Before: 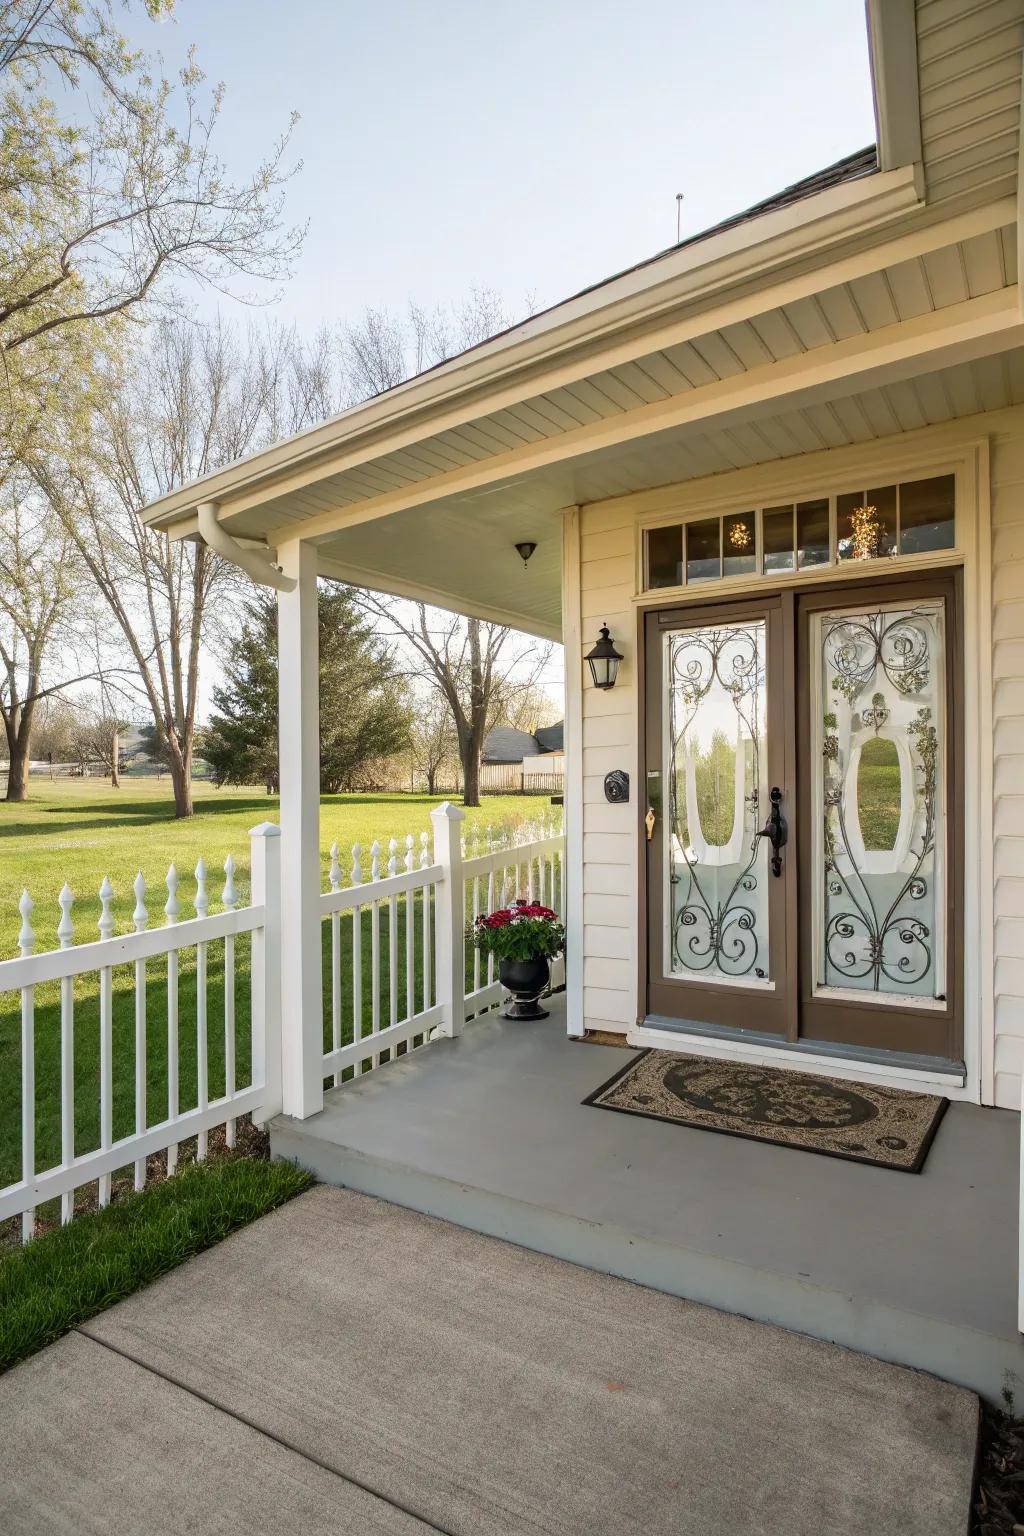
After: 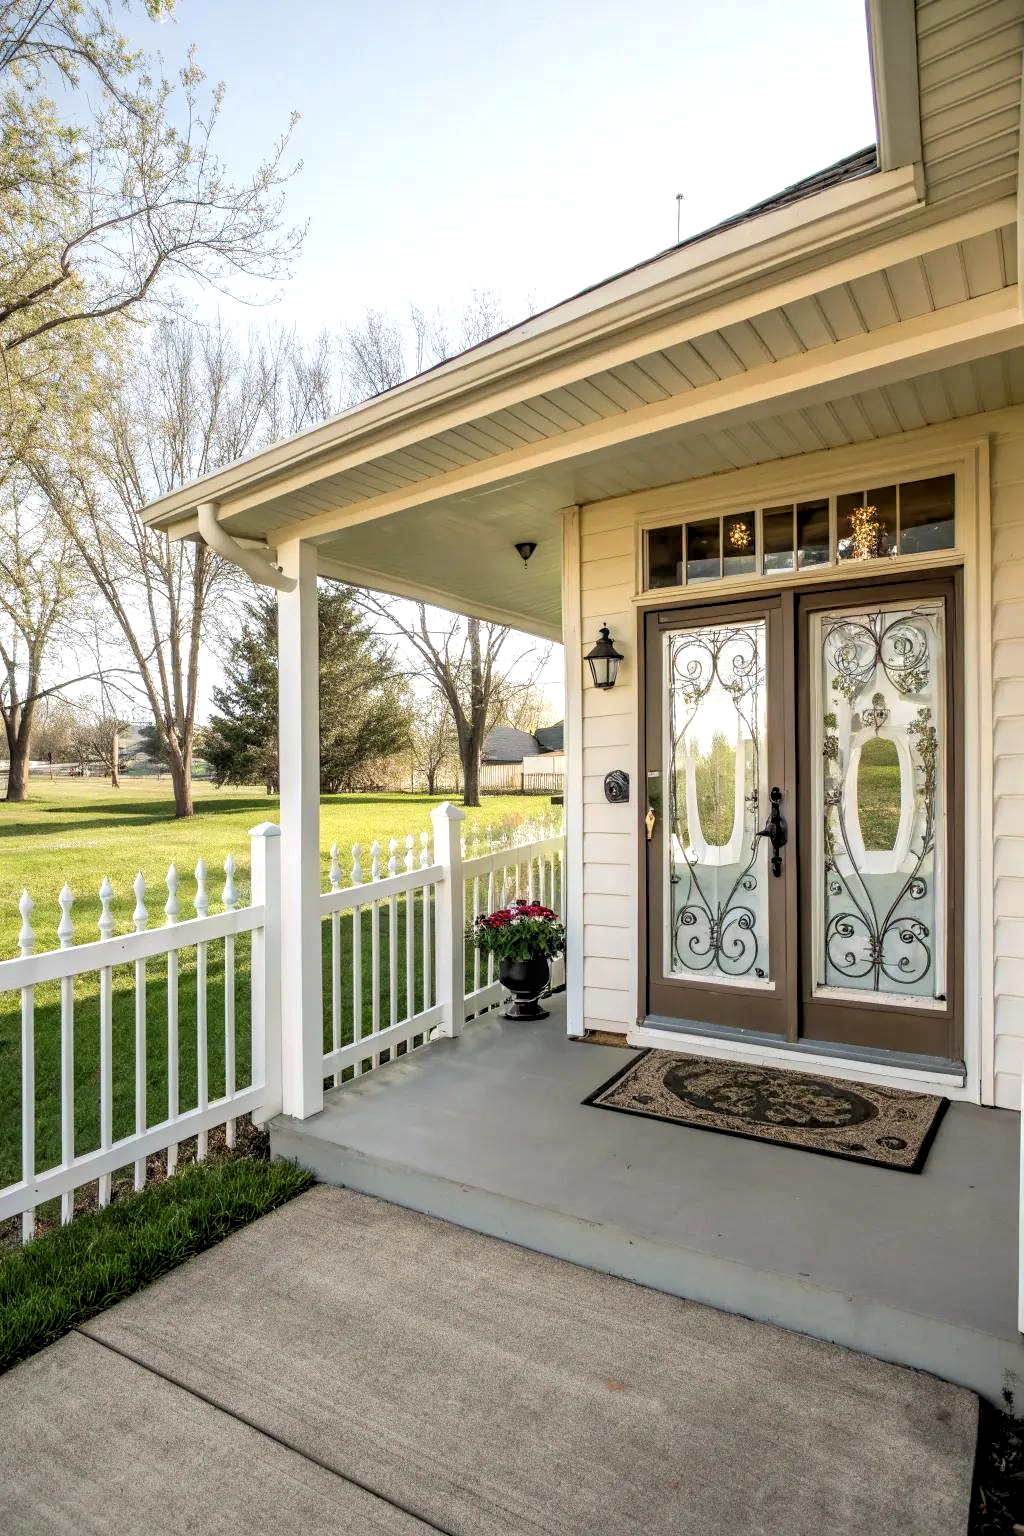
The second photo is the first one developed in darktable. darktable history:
rgb levels: levels [[0.01, 0.419, 0.839], [0, 0.5, 1], [0, 0.5, 1]]
local contrast: on, module defaults
